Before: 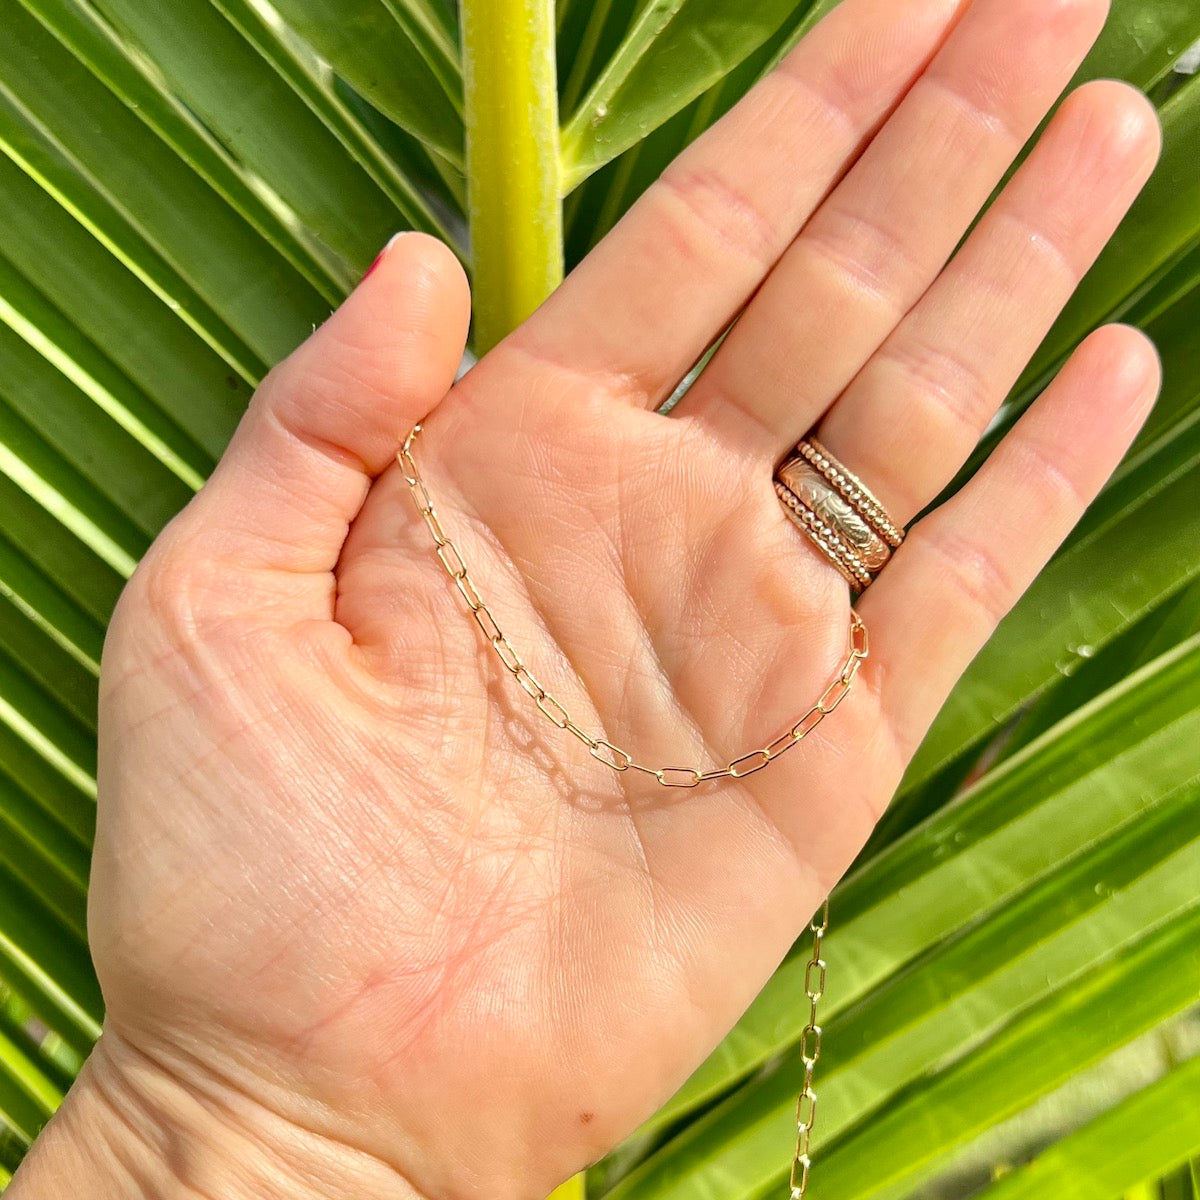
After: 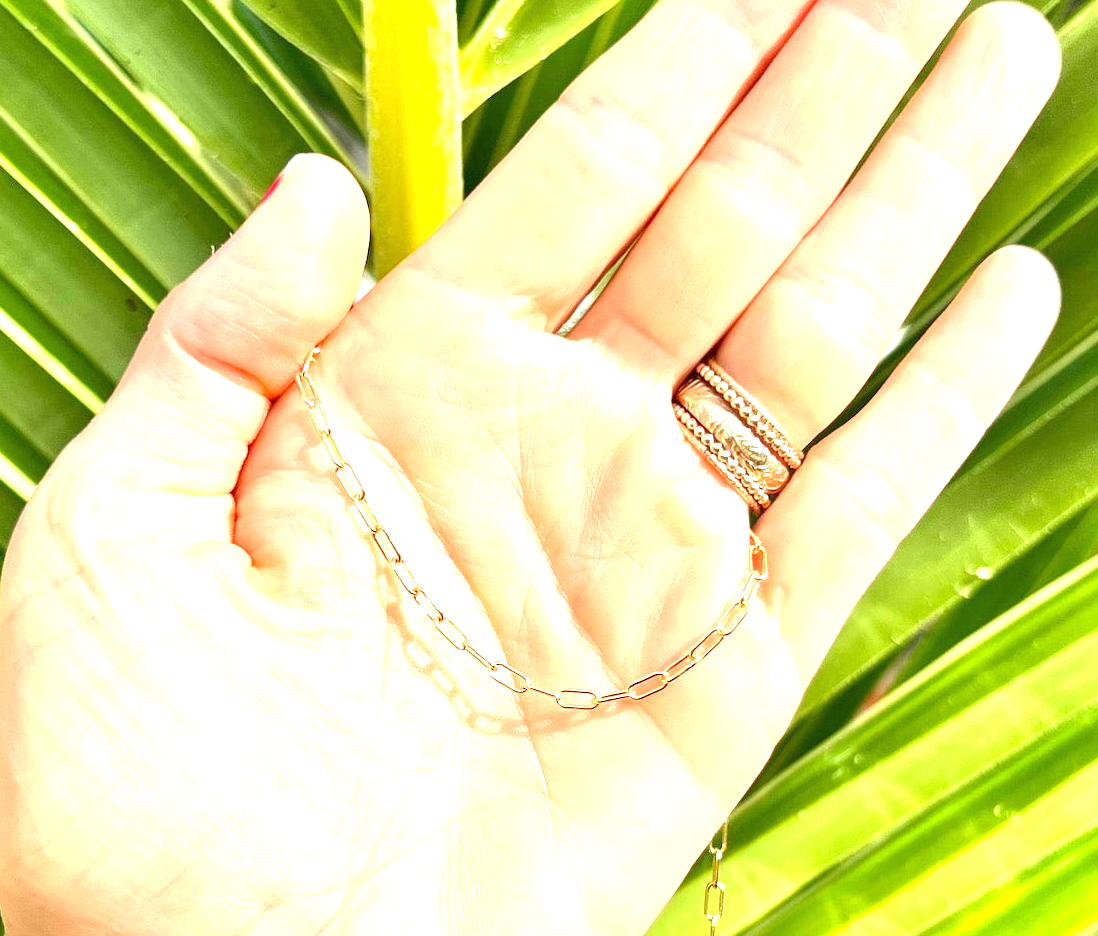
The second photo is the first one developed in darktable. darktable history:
crop: left 8.442%, top 6.583%, bottom 15.383%
exposure: black level correction 0, exposure 1.55 EV, compensate exposure bias true, compensate highlight preservation false
